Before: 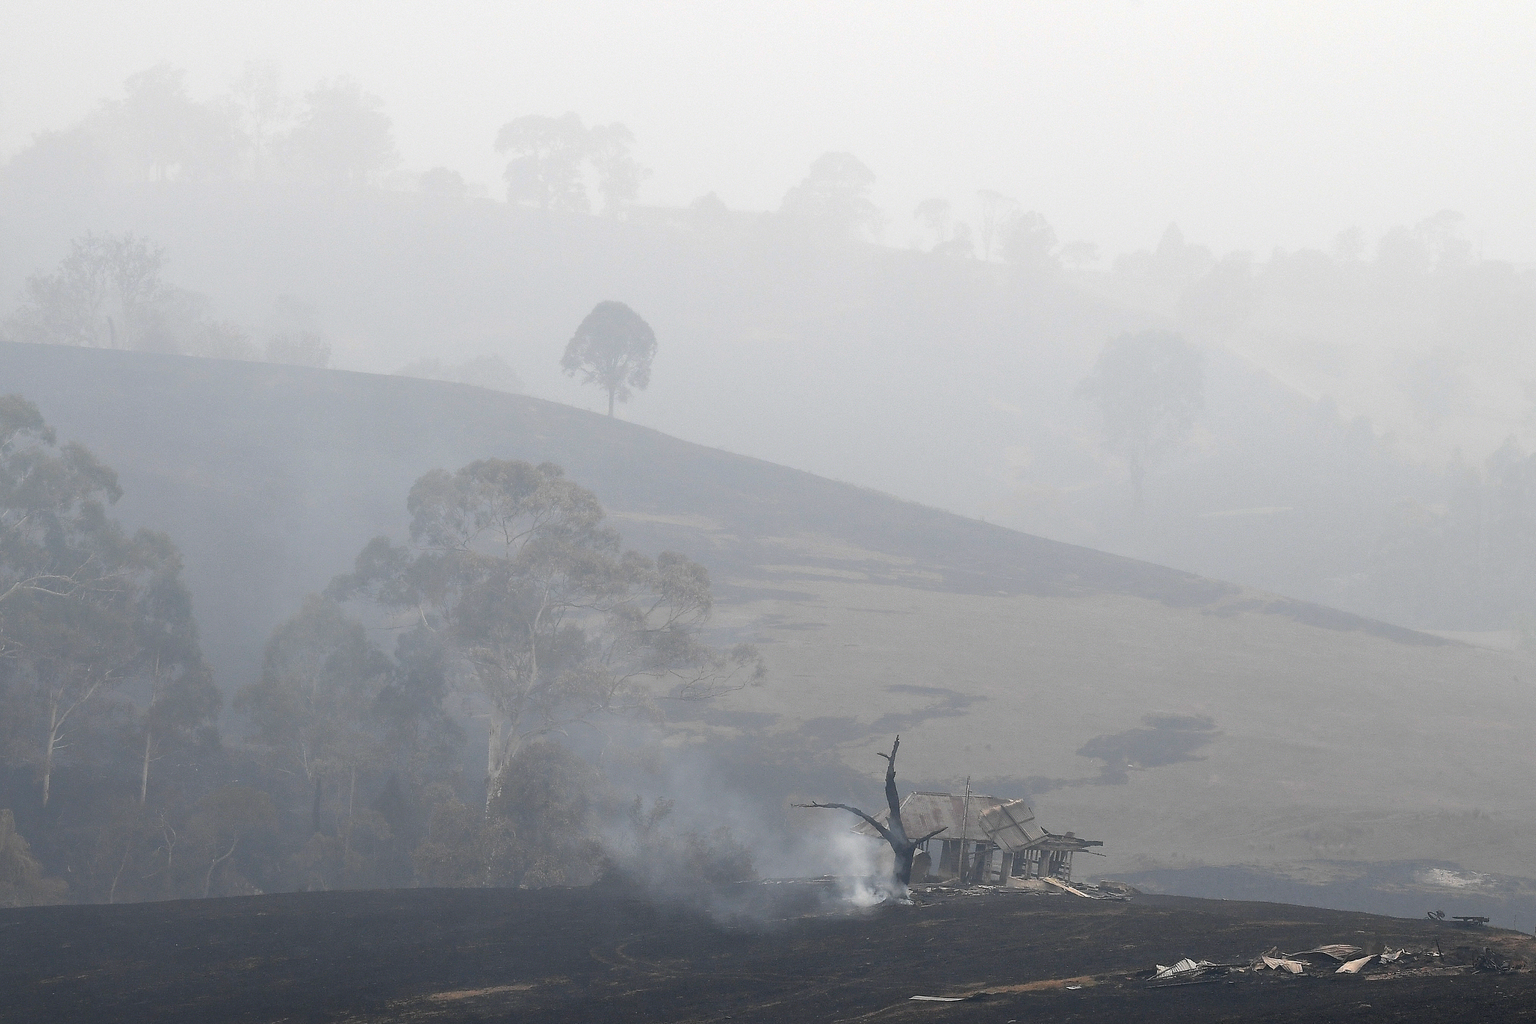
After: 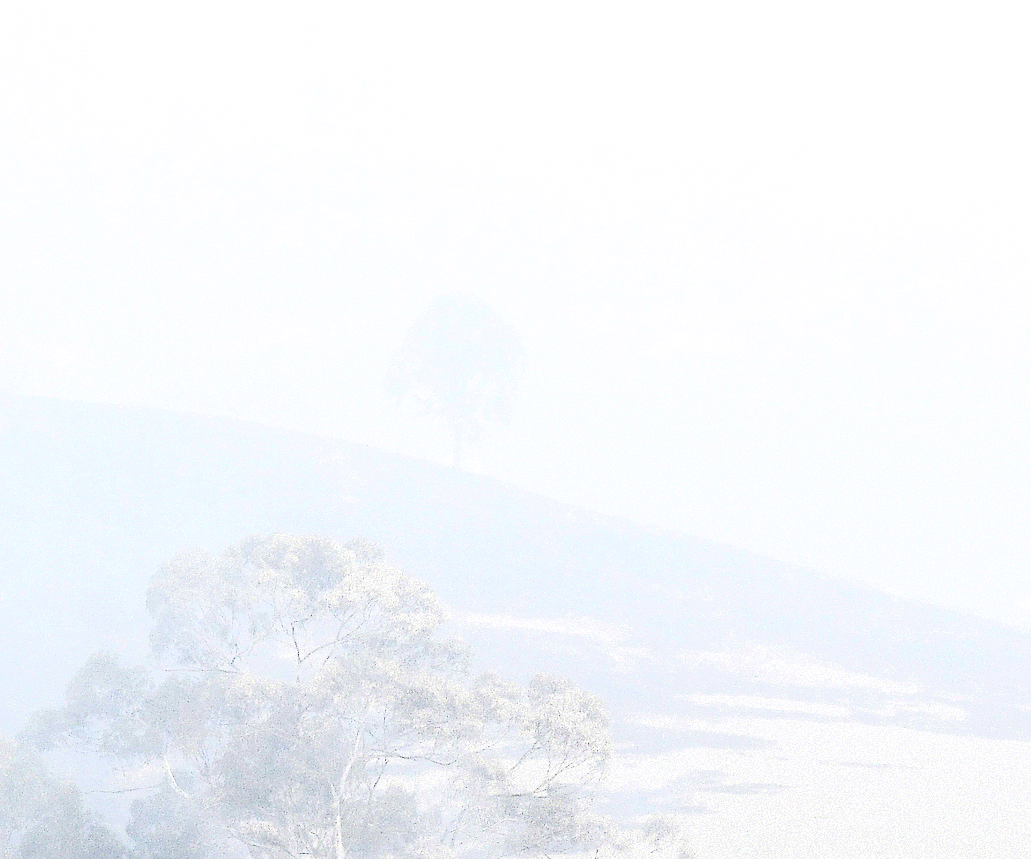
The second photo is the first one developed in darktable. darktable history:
crop: left 20.336%, top 10.805%, right 35.73%, bottom 34.277%
sharpen: on, module defaults
color zones: curves: ch0 [(0.224, 0.526) (0.75, 0.5)]; ch1 [(0.055, 0.526) (0.224, 0.761) (0.377, 0.526) (0.75, 0.5)], process mode strong
contrast brightness saturation: contrast 0.823, brightness 0.604, saturation 0.587
